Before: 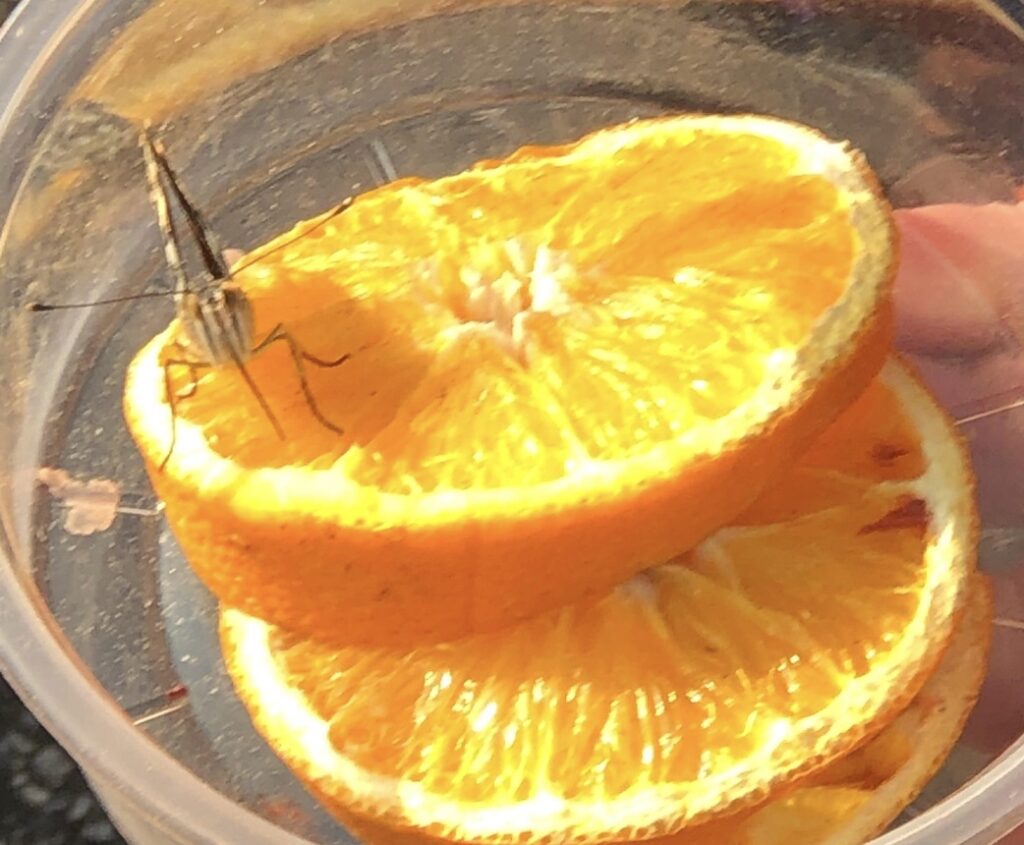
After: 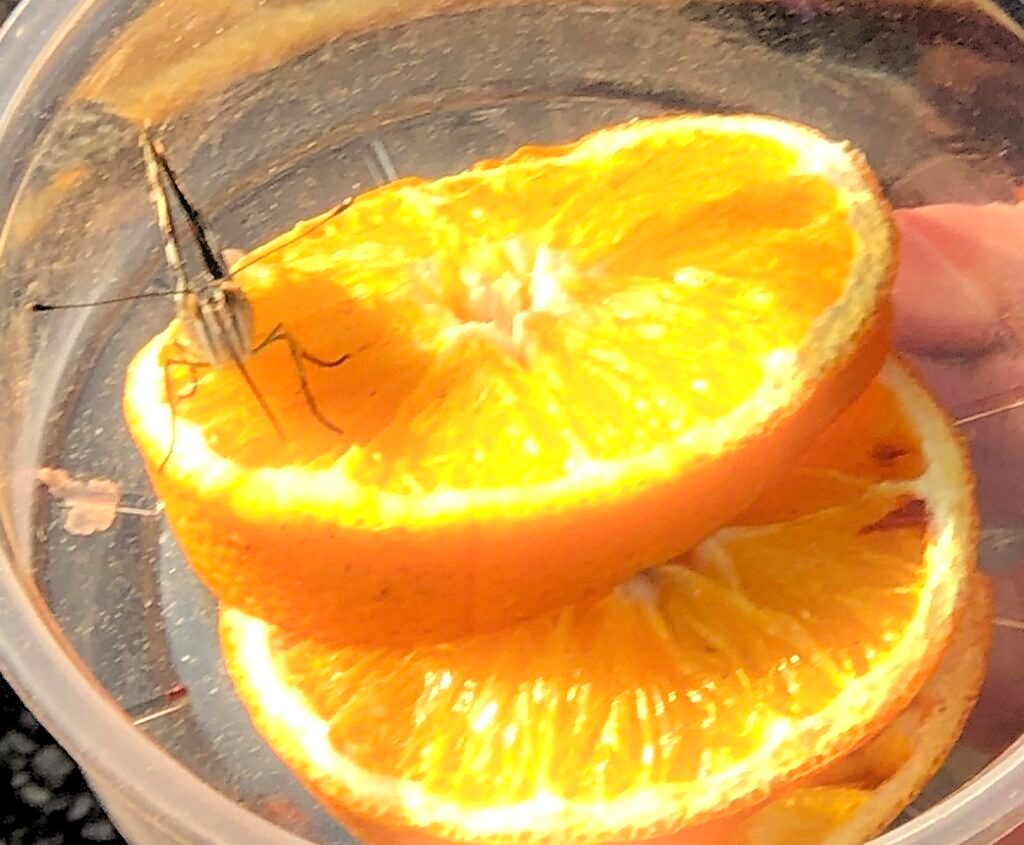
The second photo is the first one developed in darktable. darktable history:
rgb levels: levels [[0.029, 0.461, 0.922], [0, 0.5, 1], [0, 0.5, 1]]
bloom: size 9%, threshold 100%, strength 7%
sharpen: radius 1.458, amount 0.398, threshold 1.271
